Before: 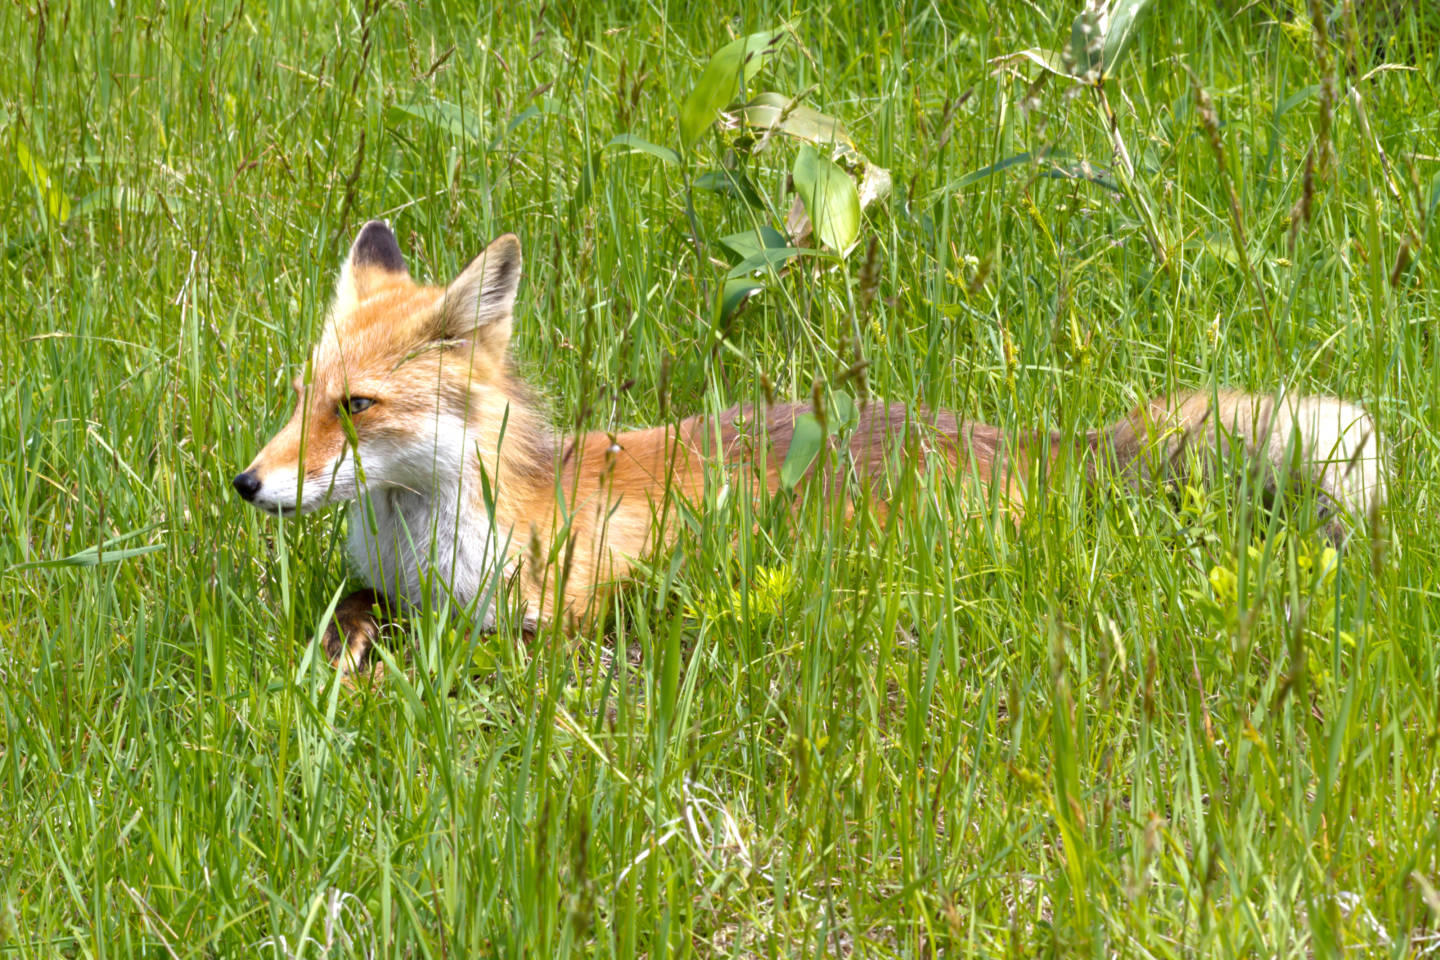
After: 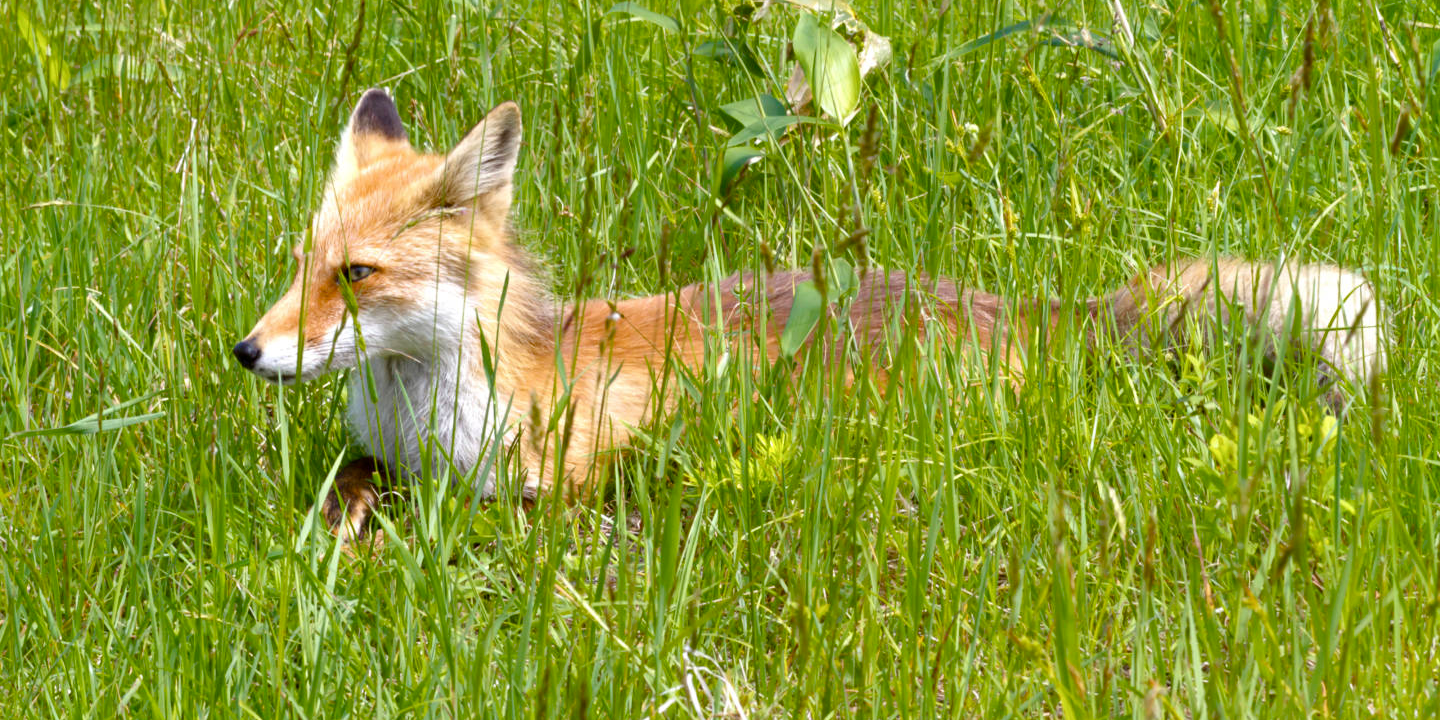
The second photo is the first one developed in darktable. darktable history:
crop: top 13.819%, bottom 11.169%
color balance rgb: perceptual saturation grading › global saturation 20%, perceptual saturation grading › highlights -25%, perceptual saturation grading › shadows 25%
